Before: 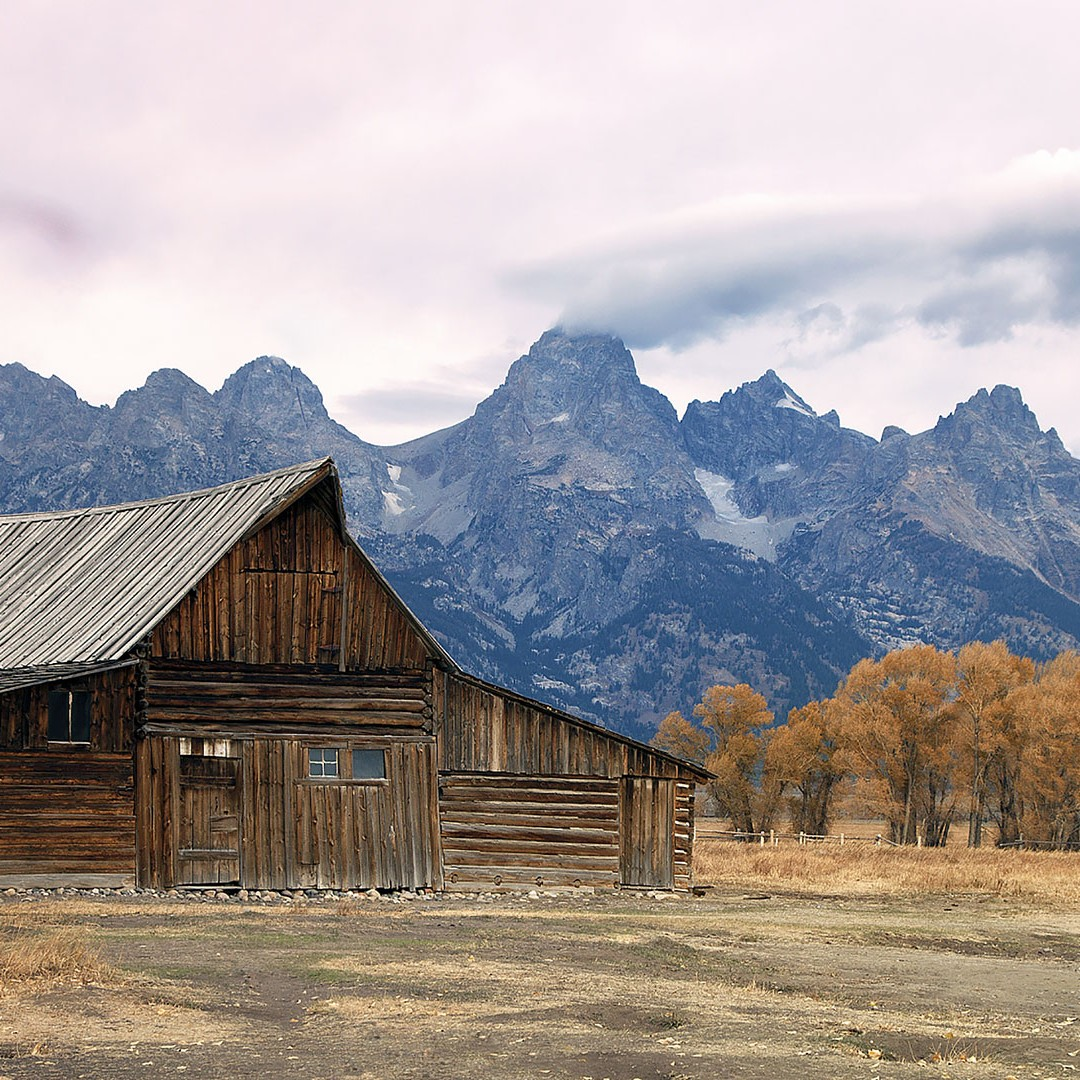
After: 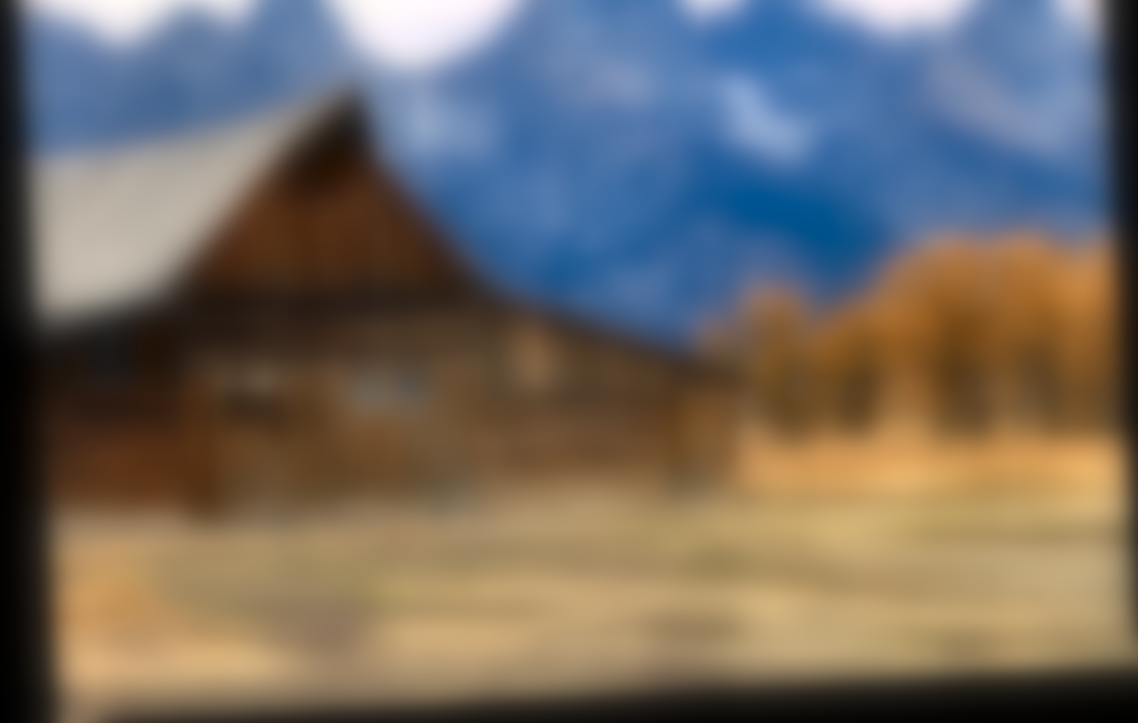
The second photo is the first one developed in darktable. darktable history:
crop and rotate: top 36.435%
contrast brightness saturation: saturation 0.5
sharpen: amount 0.2
contrast equalizer: octaves 7, y [[0.609, 0.611, 0.615, 0.613, 0.607, 0.603], [0.504, 0.498, 0.496, 0.499, 0.506, 0.516], [0 ×6], [0 ×6], [0 ×6]]
tone equalizer: on, module defaults
rotate and perspective: rotation -3.18°, automatic cropping off
lowpass: radius 16, unbound 0
